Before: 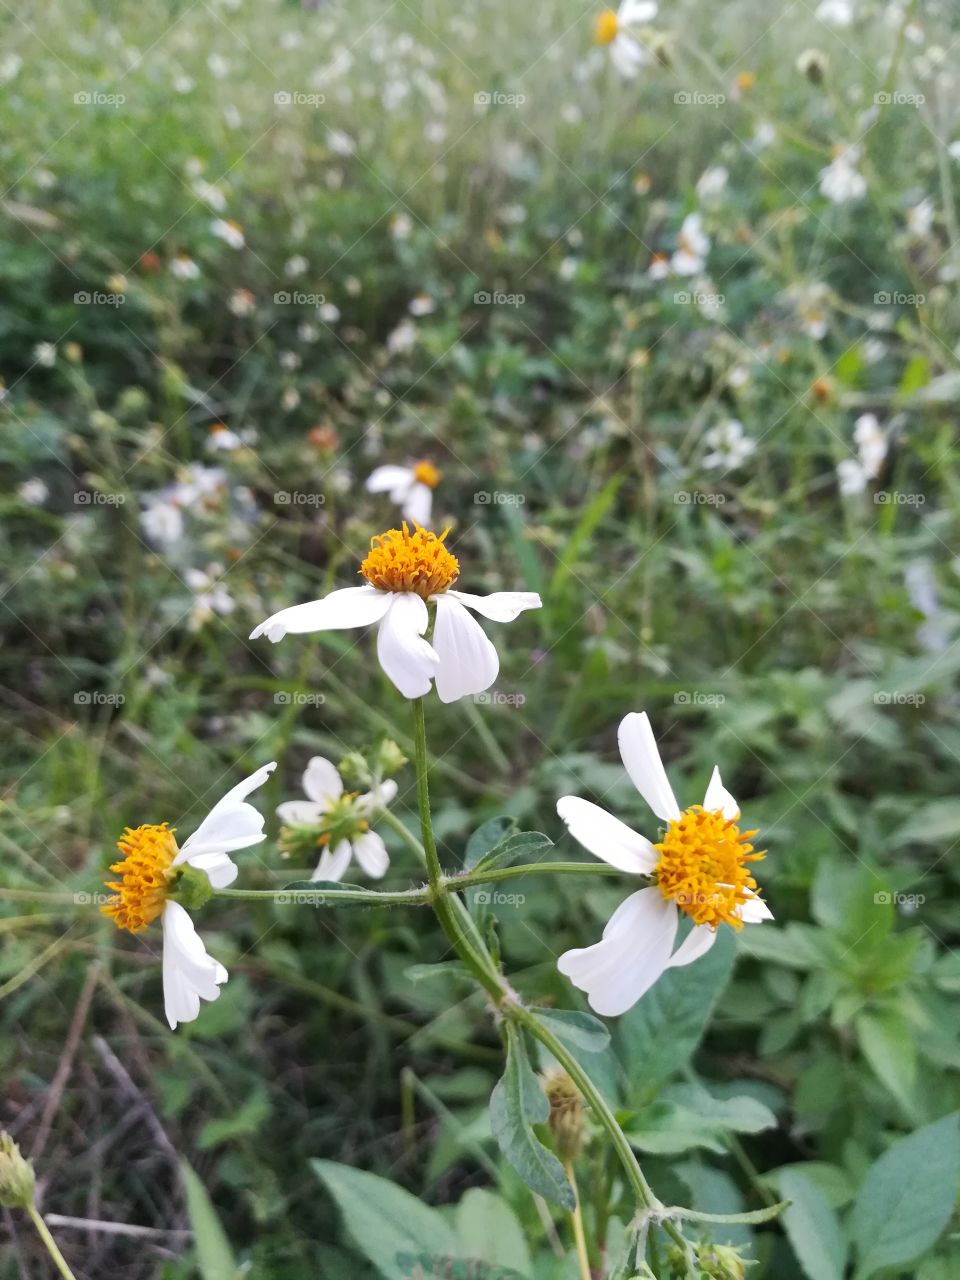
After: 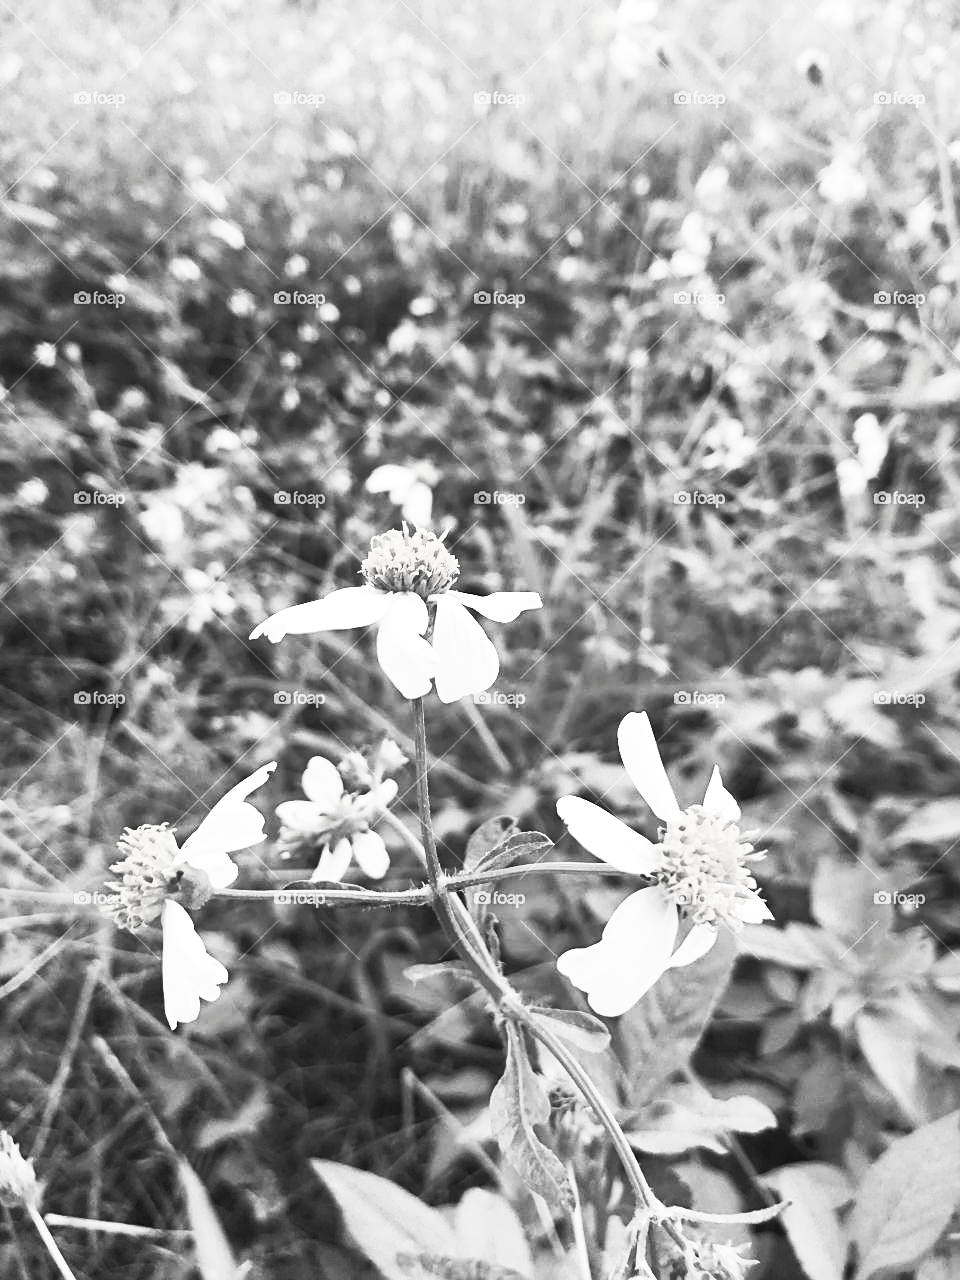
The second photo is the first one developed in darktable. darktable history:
sharpen: on, module defaults
contrast brightness saturation: contrast 0.538, brightness 0.475, saturation -0.991
